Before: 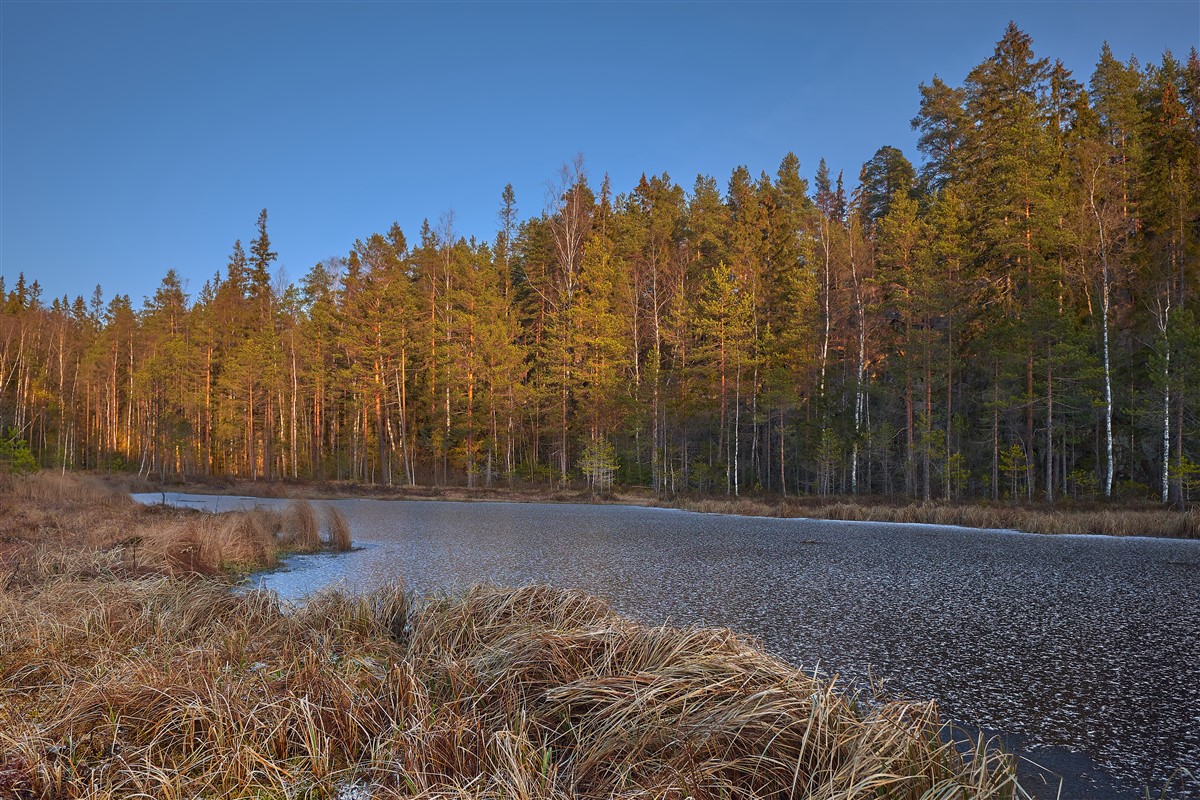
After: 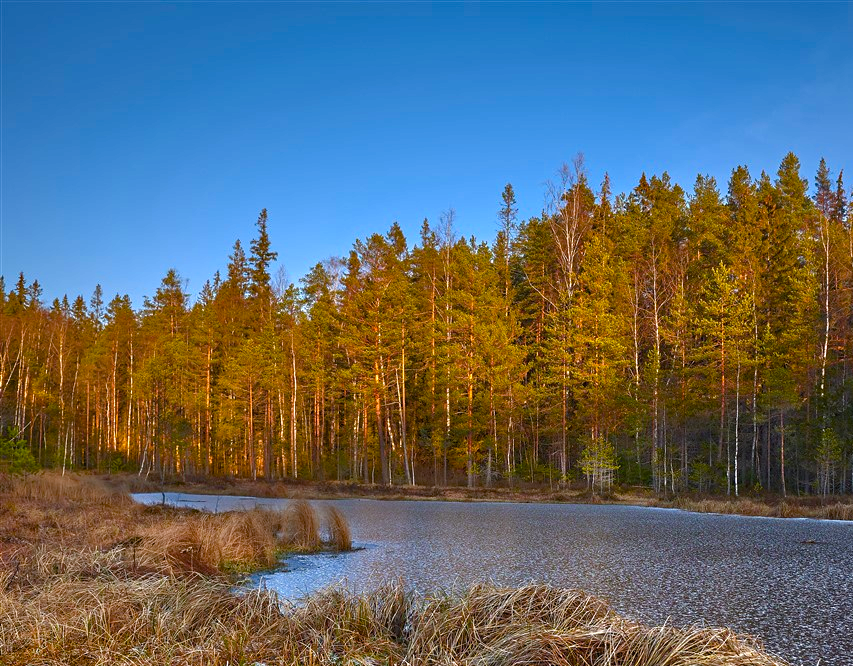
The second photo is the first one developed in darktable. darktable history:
haze removal: compatibility mode true, adaptive false
crop: right 28.885%, bottom 16.626%
color balance rgb: perceptual saturation grading › mid-tones 6.33%, perceptual saturation grading › shadows 72.44%, perceptual brilliance grading › highlights 11.59%, contrast 5.05%
